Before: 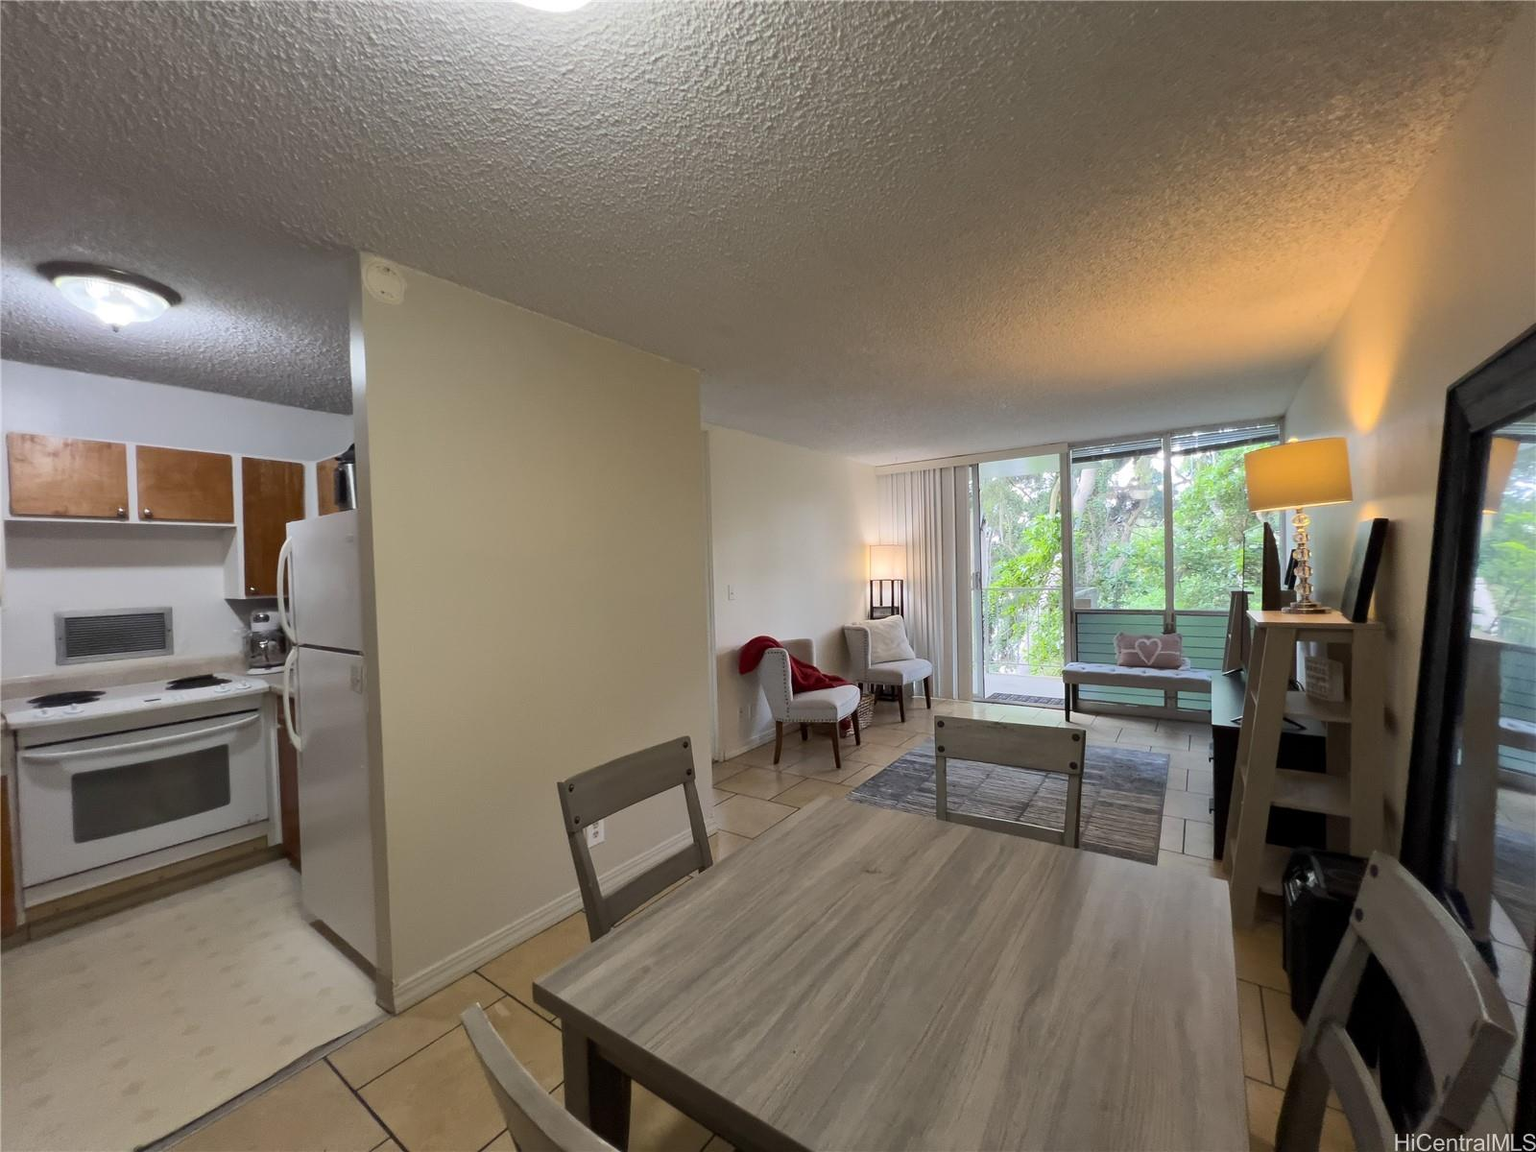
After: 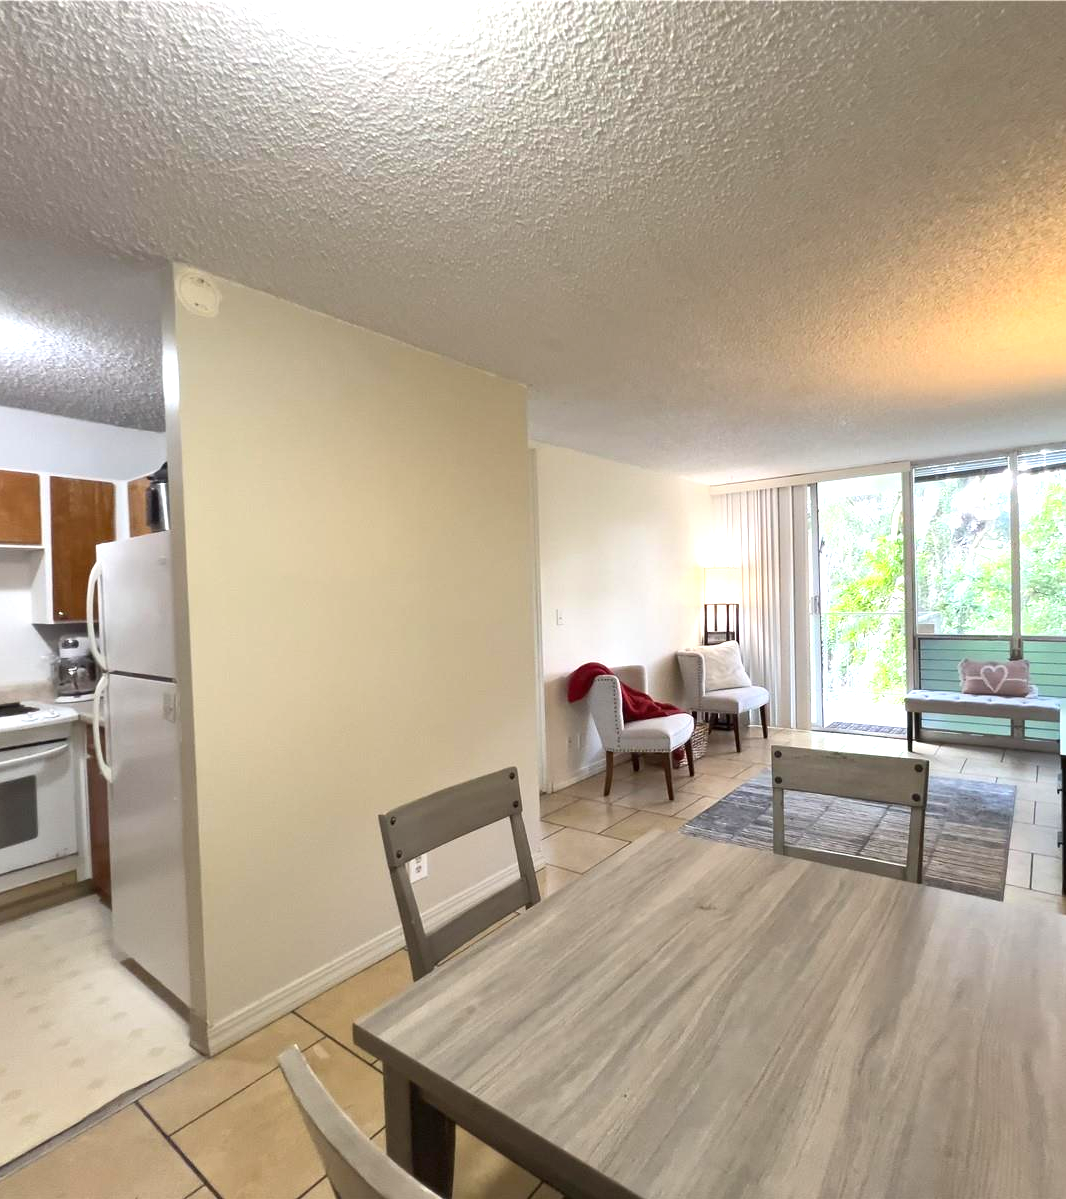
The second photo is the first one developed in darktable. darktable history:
exposure: black level correction 0, exposure 1.015 EV, compensate exposure bias true, compensate highlight preservation false
crop and rotate: left 12.673%, right 20.66%
